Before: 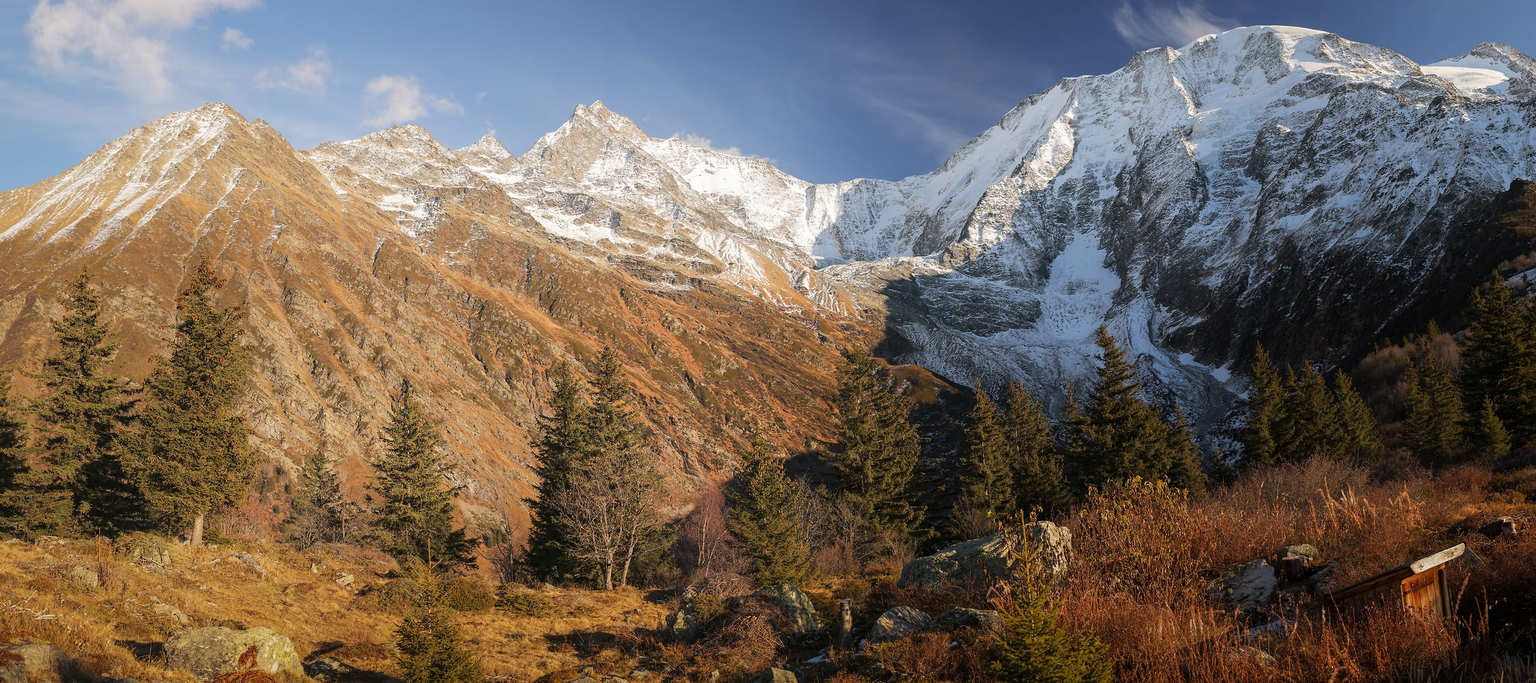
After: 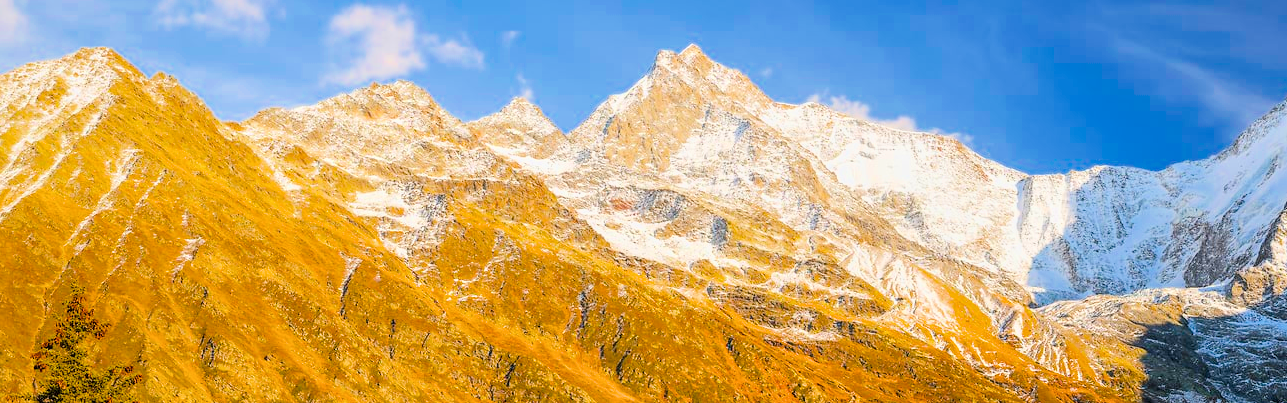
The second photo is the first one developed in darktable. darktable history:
crop: left 10.121%, top 10.631%, right 36.218%, bottom 51.526%
filmic rgb: black relative exposure -7.15 EV, white relative exposure 5.36 EV, hardness 3.02, color science v6 (2022)
local contrast: on, module defaults
color balance rgb: linear chroma grading › global chroma 25%, perceptual saturation grading › global saturation 40%, perceptual brilliance grading › global brilliance 30%, global vibrance 40%
